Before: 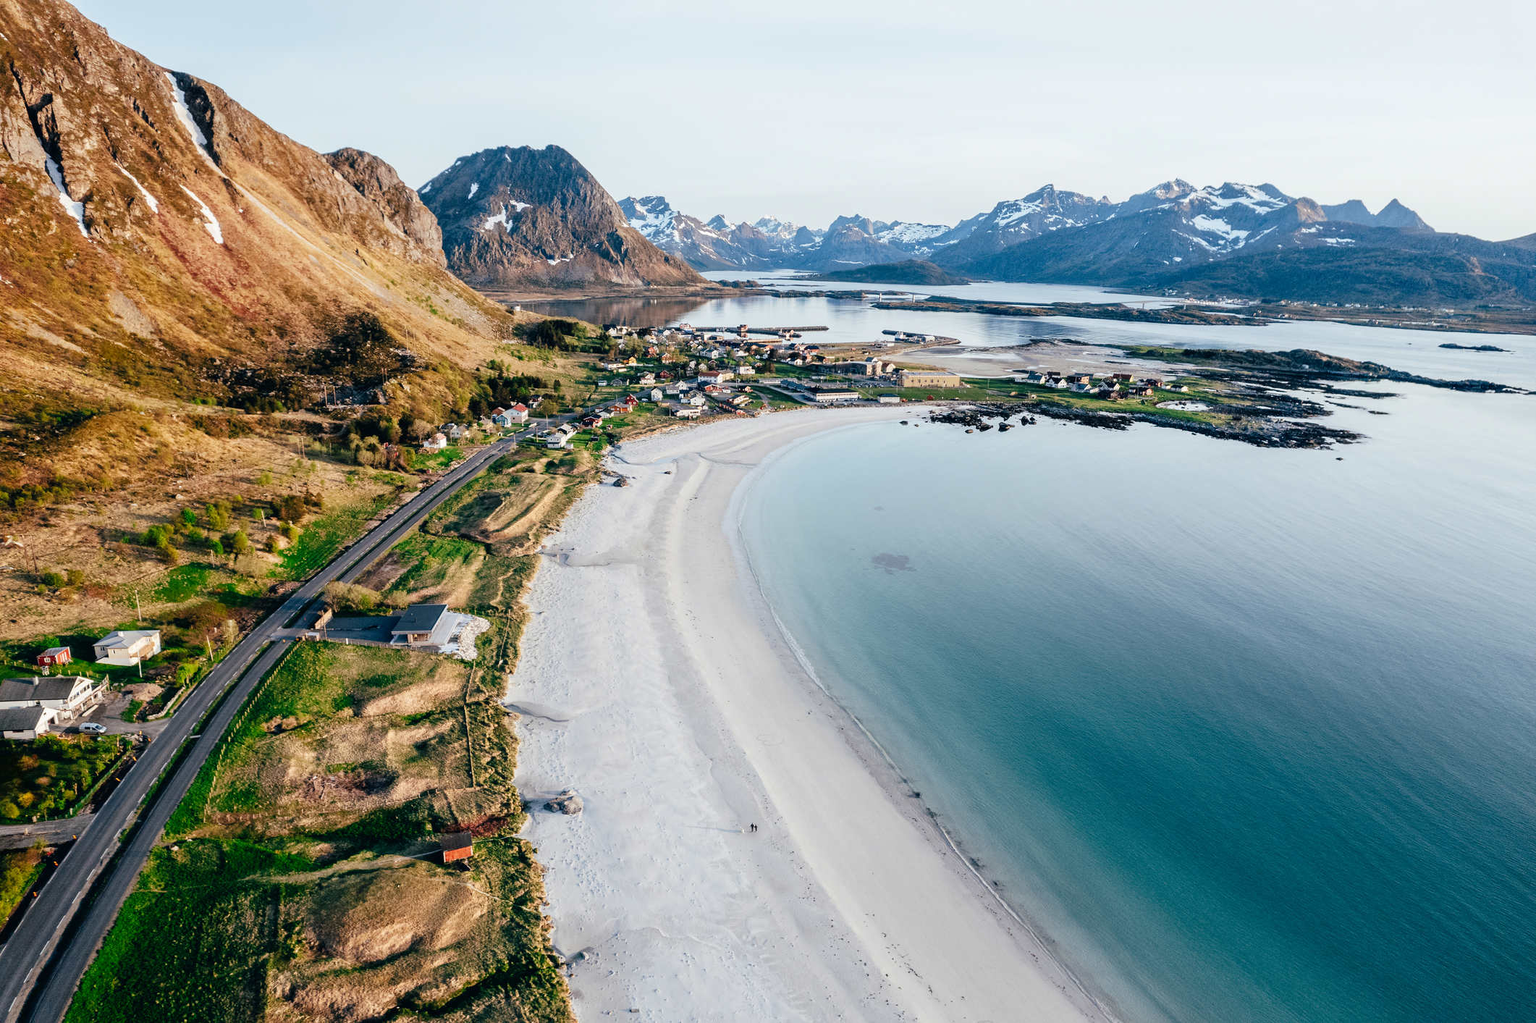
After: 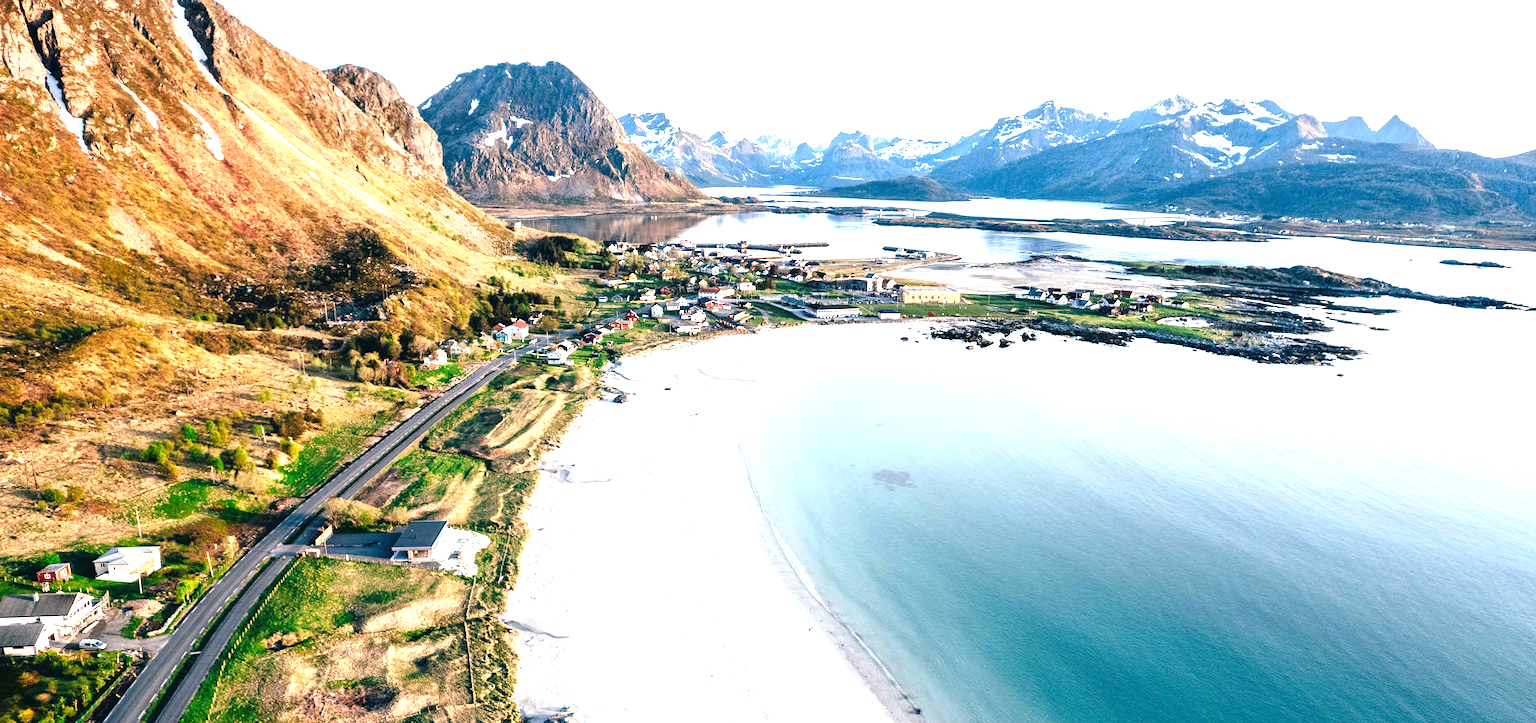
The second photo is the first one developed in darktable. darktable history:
exposure: black level correction 0, exposure 1.1 EV, compensate exposure bias true, compensate highlight preservation false
crop and rotate: top 8.293%, bottom 20.996%
